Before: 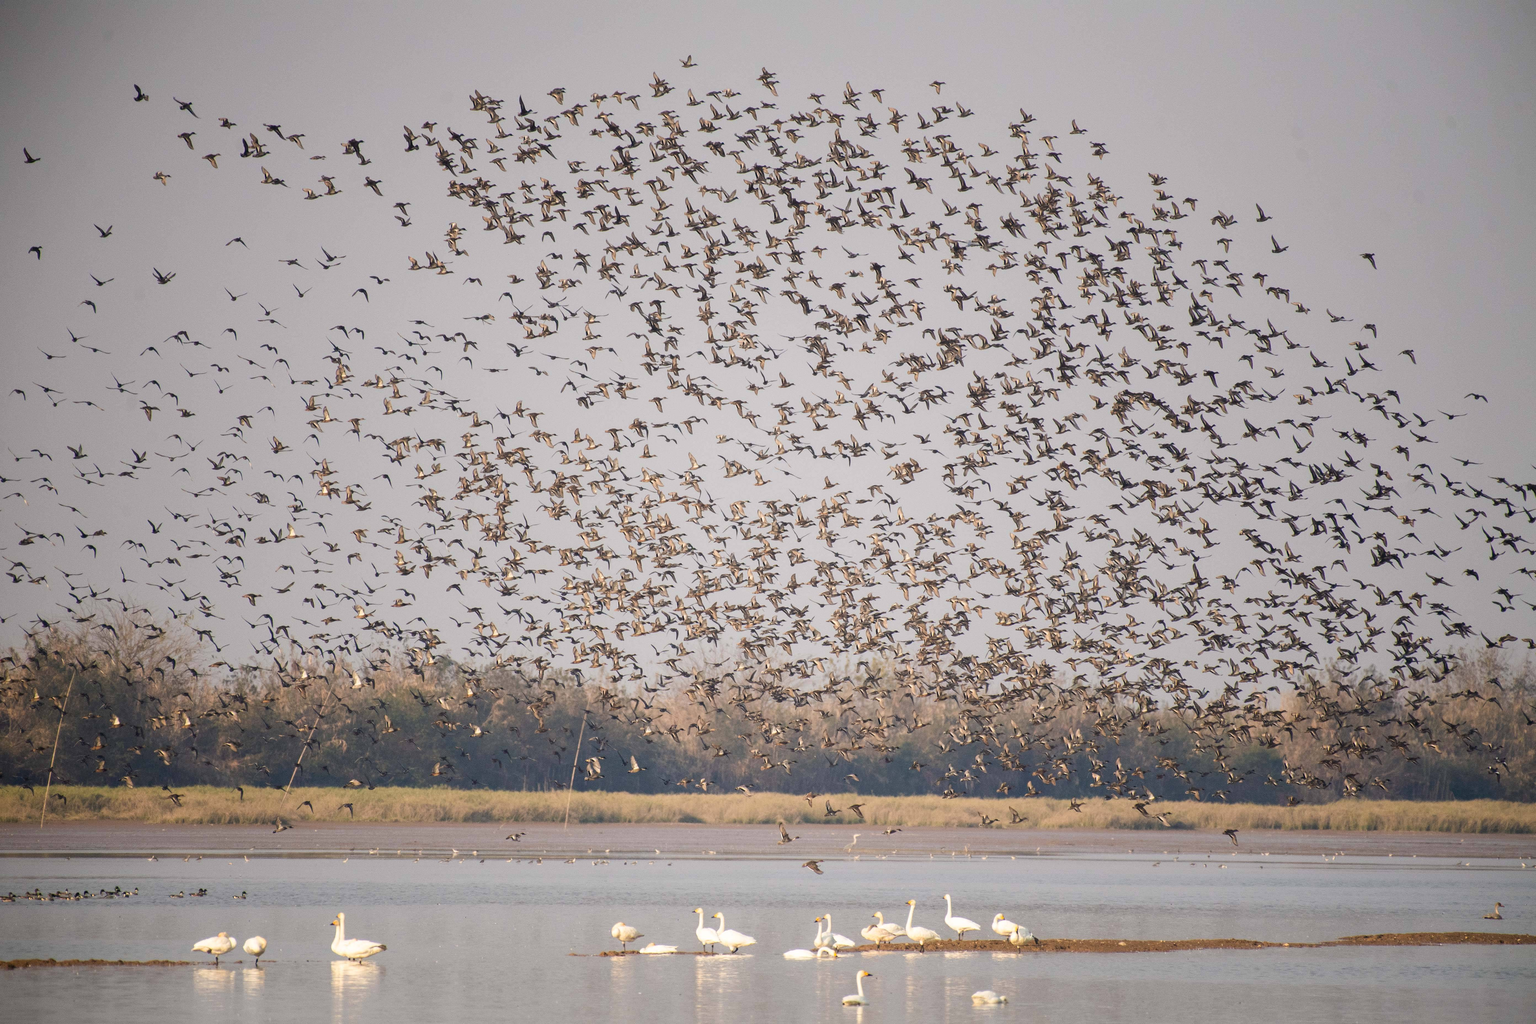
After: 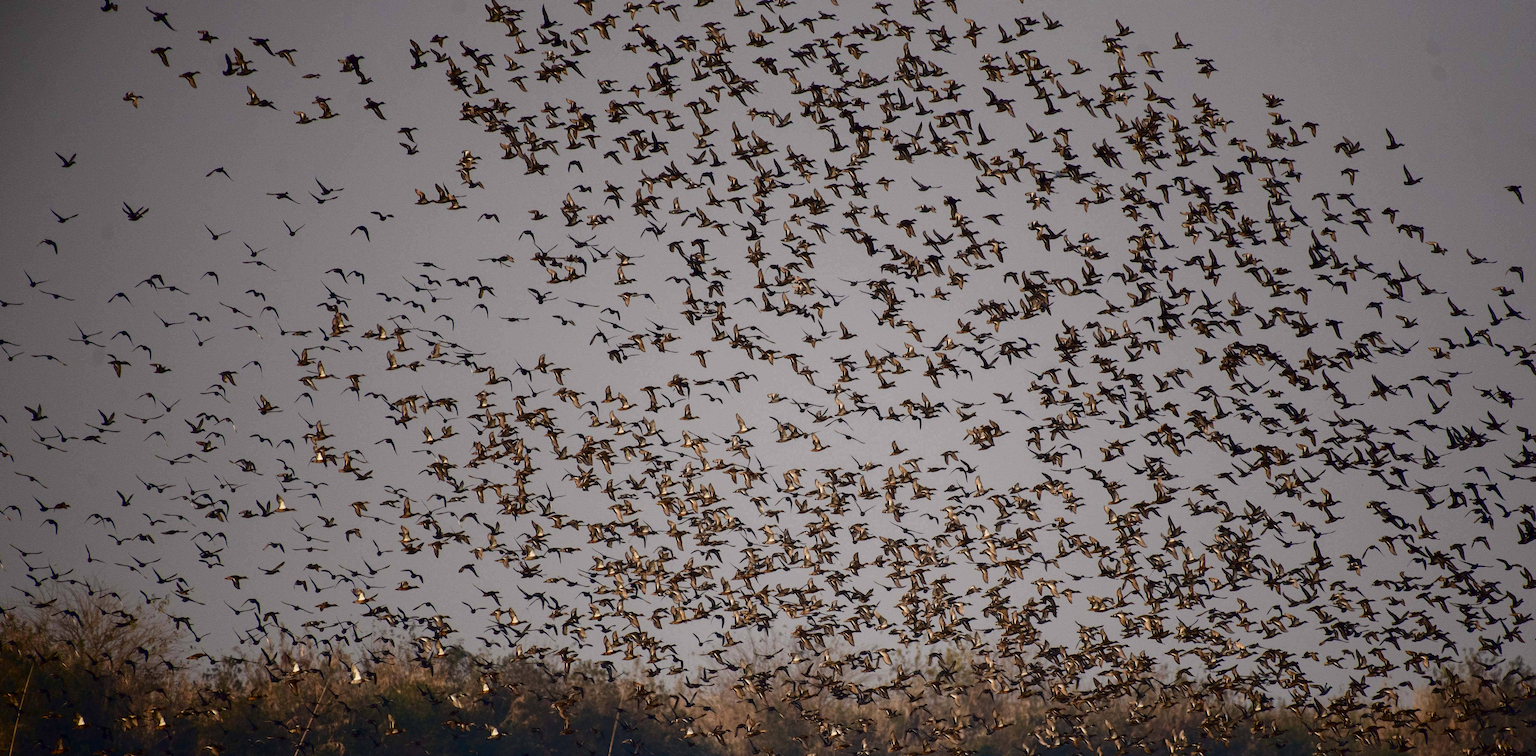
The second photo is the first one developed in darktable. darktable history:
crop: left 3.015%, top 8.969%, right 9.647%, bottom 26.457%
contrast brightness saturation: contrast 0.09, brightness -0.59, saturation 0.17
